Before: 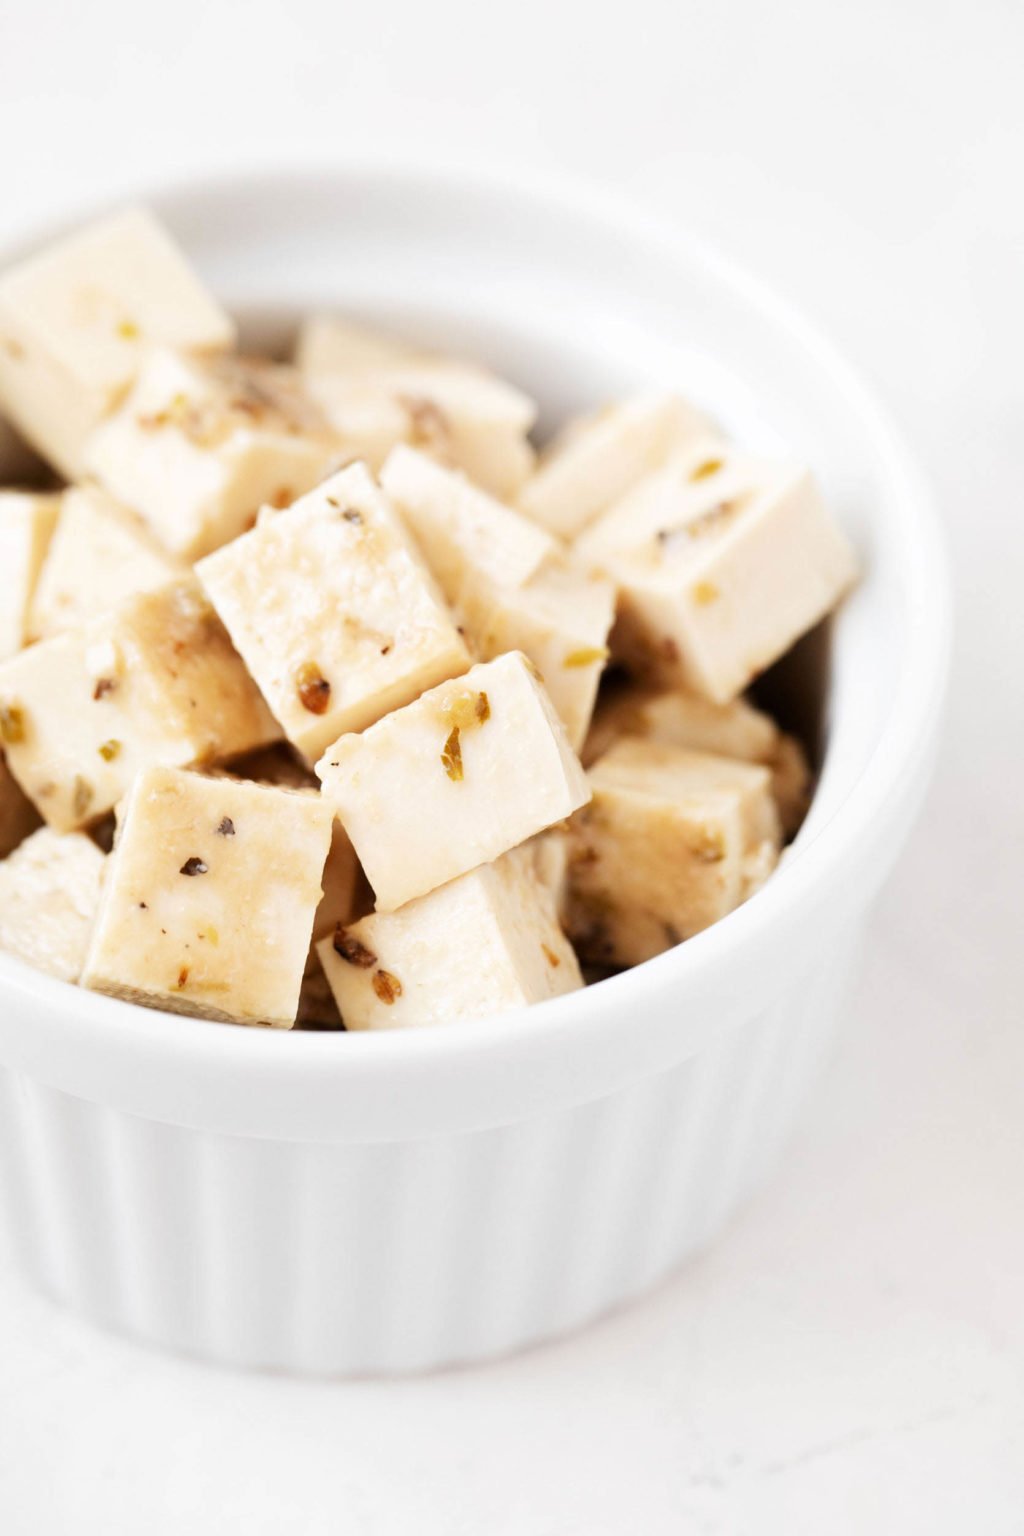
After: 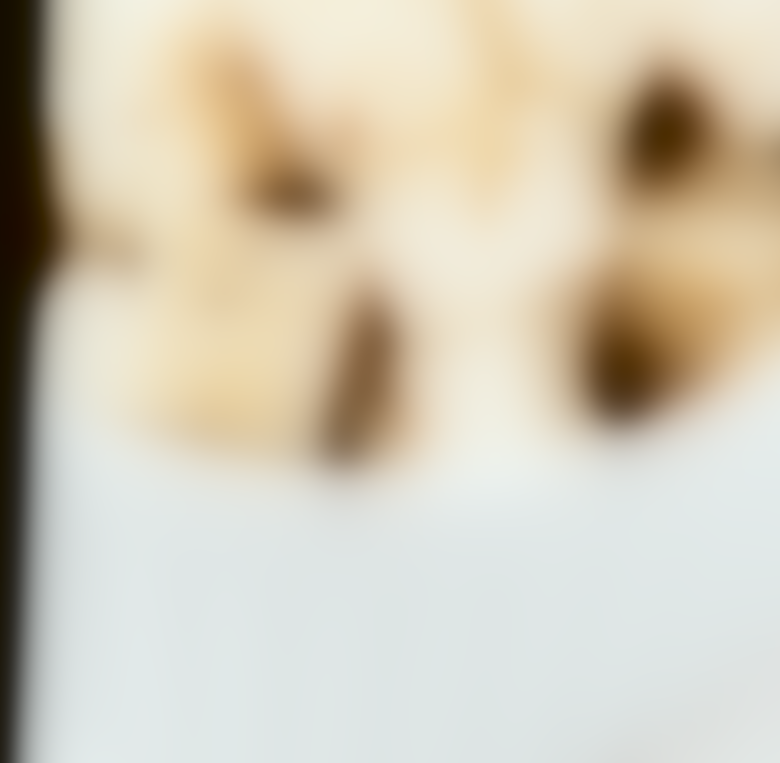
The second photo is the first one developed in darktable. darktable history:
crop: top 36.498%, right 27.964%, bottom 14.995%
rotate and perspective: rotation 2.27°, automatic cropping off
color balance: lift [1.004, 1.002, 1.002, 0.998], gamma [1, 1.007, 1.002, 0.993], gain [1, 0.977, 1.013, 1.023], contrast -3.64%
lowpass: radius 31.92, contrast 1.72, brightness -0.98, saturation 0.94
